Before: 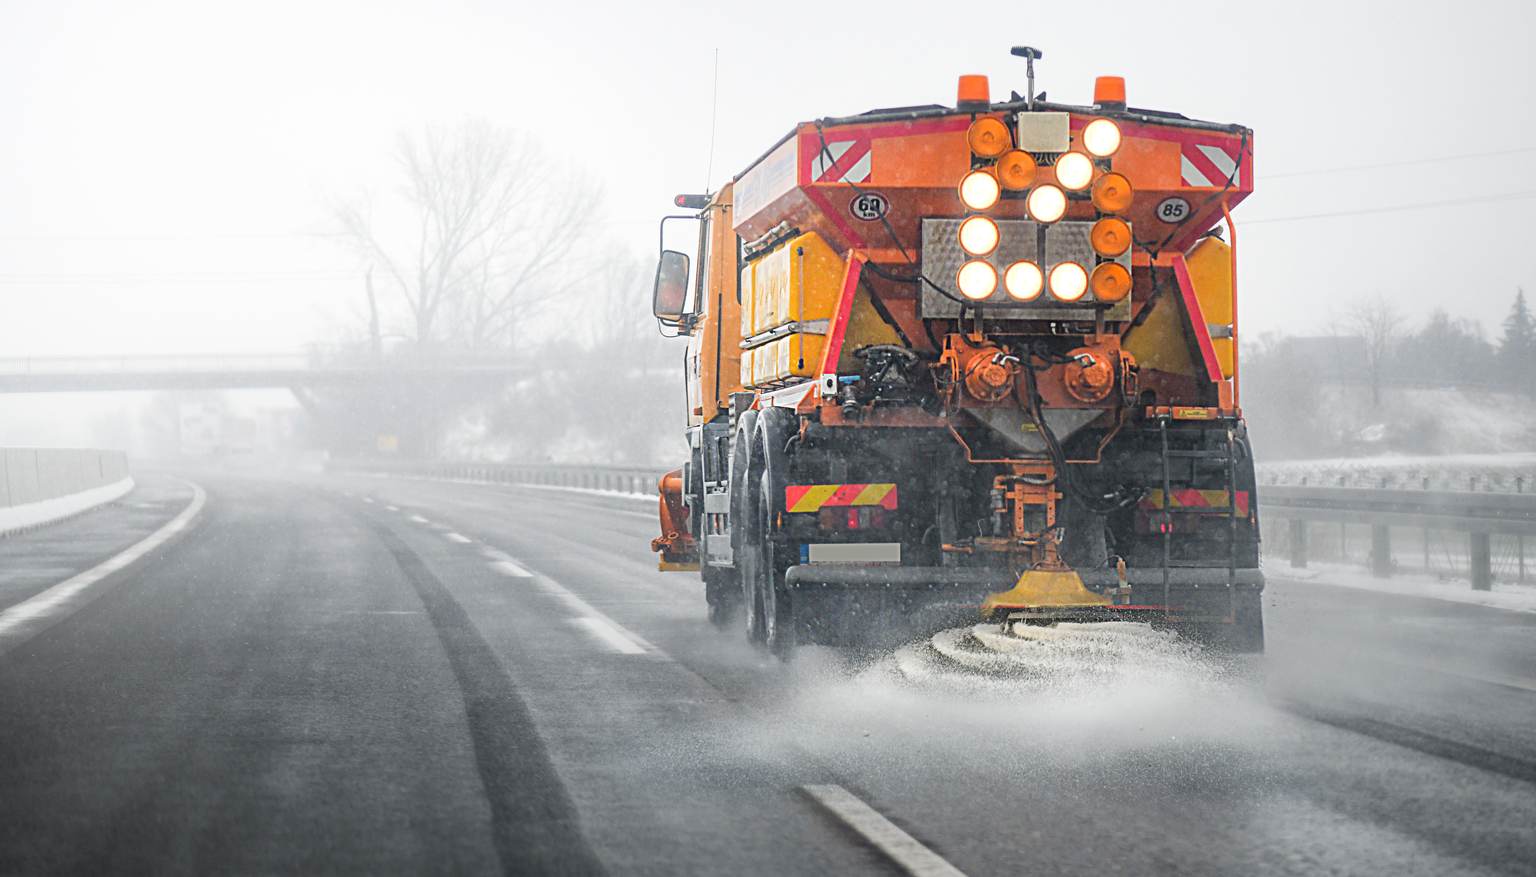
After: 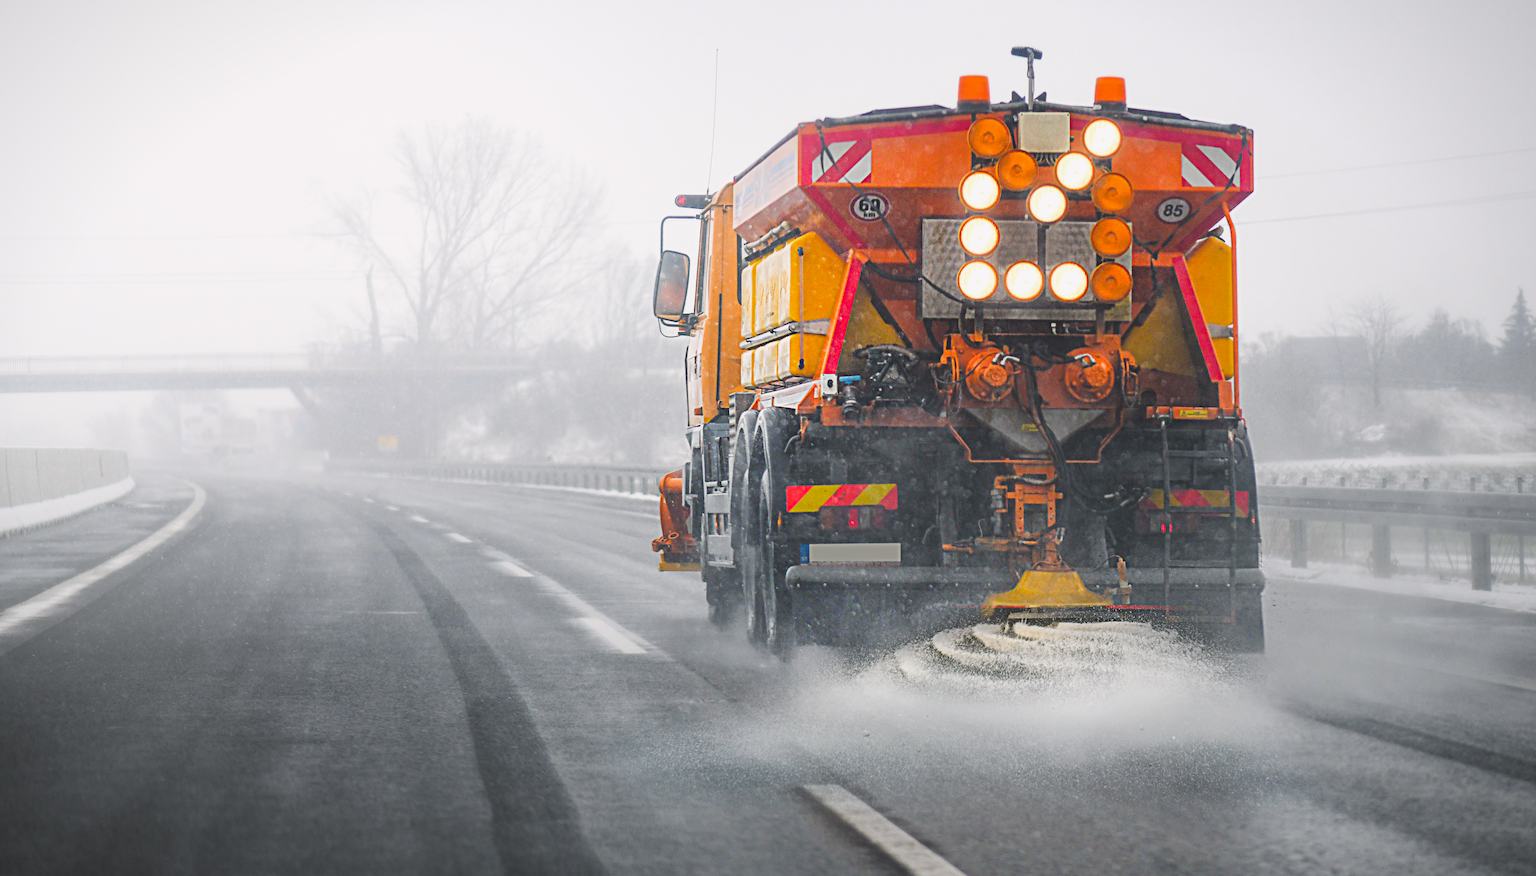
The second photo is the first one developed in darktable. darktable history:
vignetting: fall-off start 97.41%, fall-off radius 100.62%, width/height ratio 1.374
exposure: black level correction -0.015, exposure -0.128 EV, compensate exposure bias true, compensate highlight preservation false
color balance rgb: shadows lift › luminance -19.645%, highlights gain › chroma 0.291%, highlights gain › hue 331.38°, global offset › luminance 0.491%, global offset › hue 61.46°, perceptual saturation grading › global saturation 29.827%, global vibrance 10.763%
